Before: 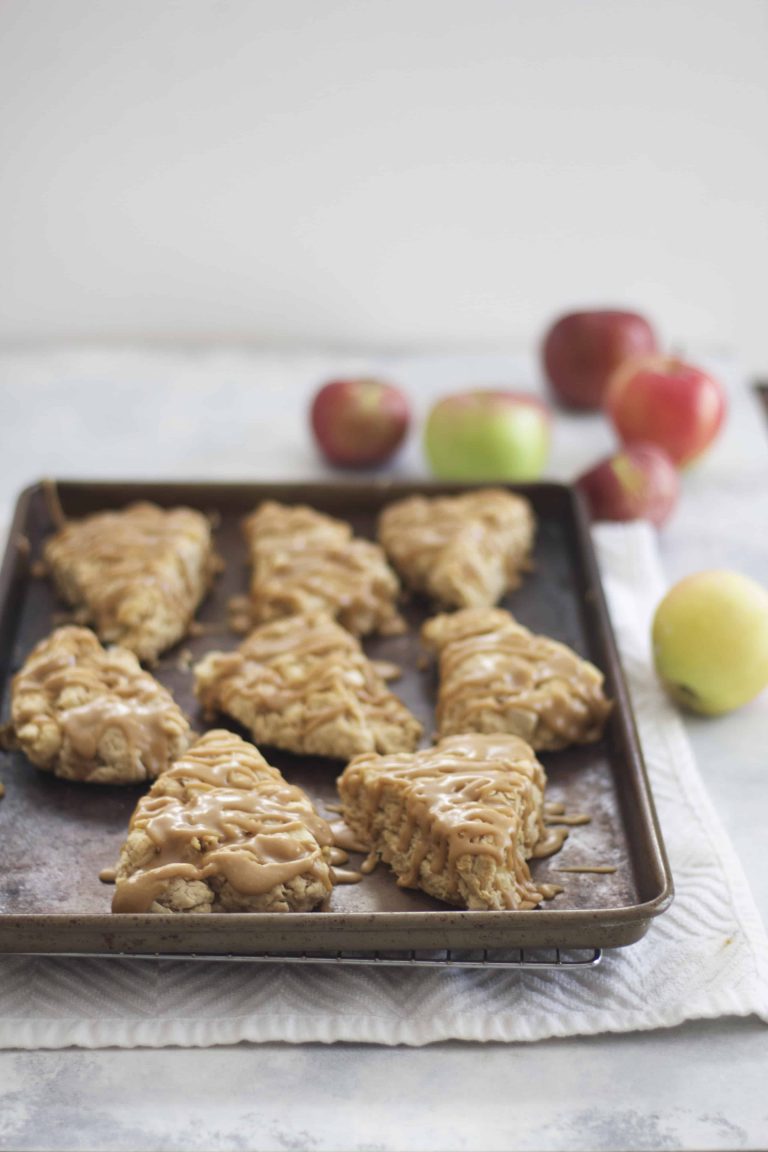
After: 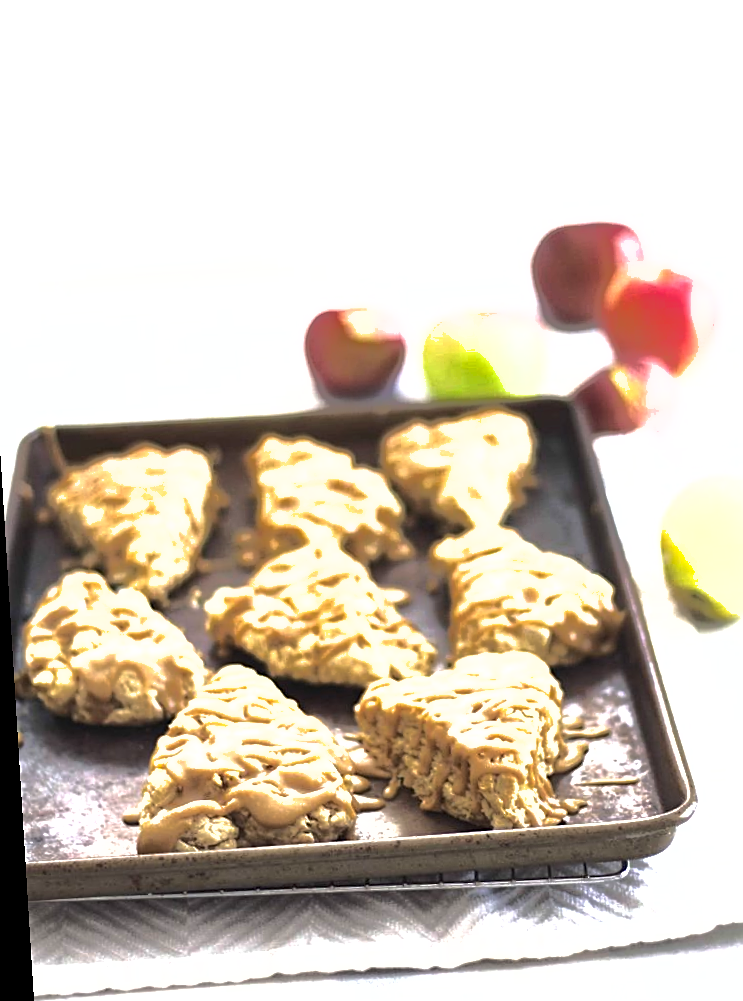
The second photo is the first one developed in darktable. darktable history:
white balance: emerald 1
exposure: exposure 0.6 EV, compensate highlight preservation false
rotate and perspective: rotation -3.52°, crop left 0.036, crop right 0.964, crop top 0.081, crop bottom 0.919
crop: right 4.126%, bottom 0.031%
tone equalizer: -8 EV -1.08 EV, -7 EV -1.01 EV, -6 EV -0.867 EV, -5 EV -0.578 EV, -3 EV 0.578 EV, -2 EV 0.867 EV, -1 EV 1.01 EV, +0 EV 1.08 EV, edges refinement/feathering 500, mask exposure compensation -1.57 EV, preserve details no
sharpen: on, module defaults
shadows and highlights: shadows 40, highlights -60
